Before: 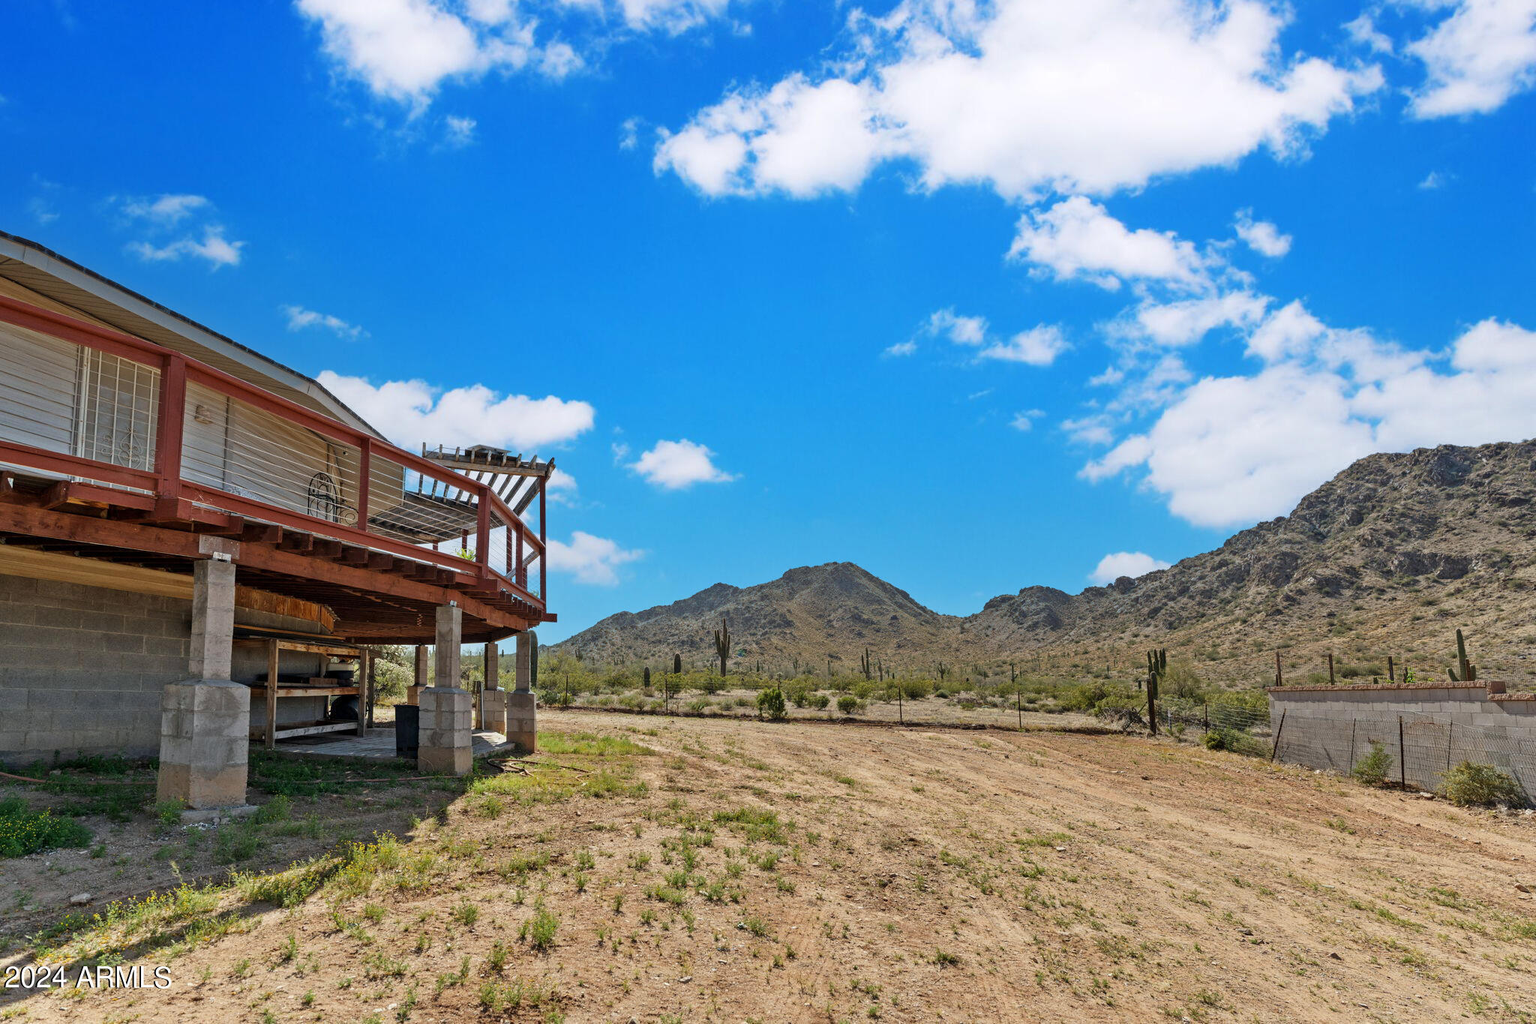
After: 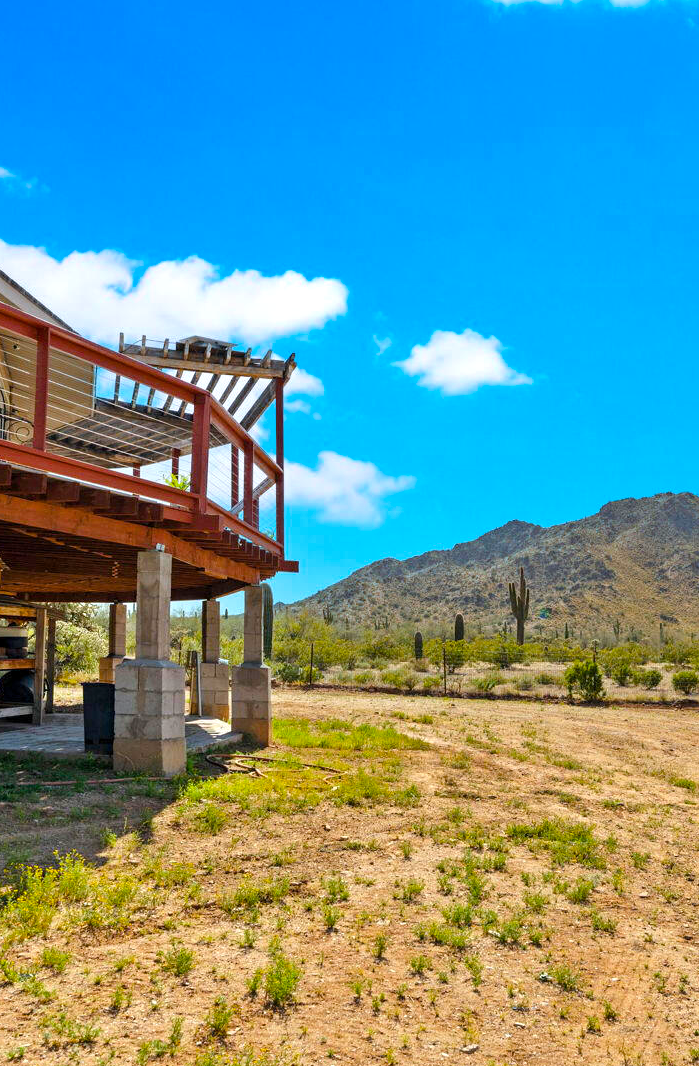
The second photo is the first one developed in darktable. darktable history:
color balance rgb: perceptual saturation grading › global saturation 30.553%, perceptual brilliance grading › global brilliance 9.905%, perceptual brilliance grading › shadows 14.73%, global vibrance 20%
crop and rotate: left 21.722%, top 18.898%, right 44.121%, bottom 2.973%
